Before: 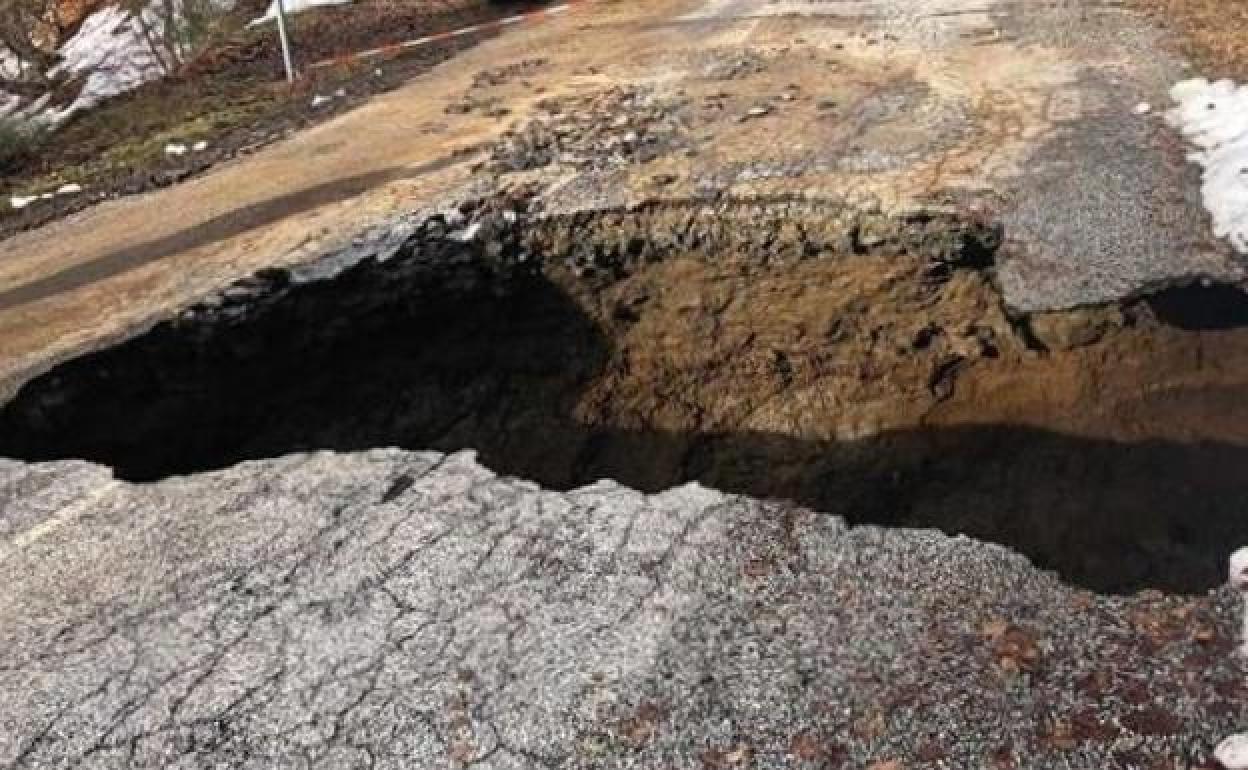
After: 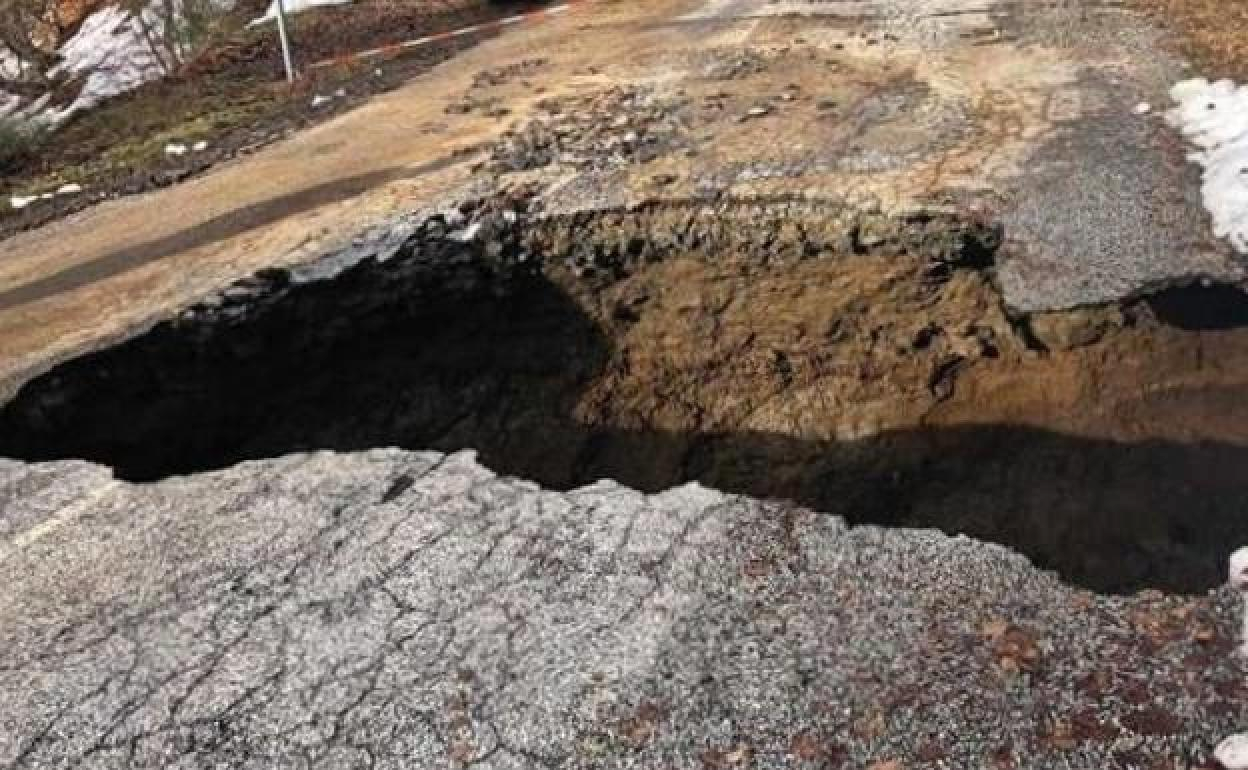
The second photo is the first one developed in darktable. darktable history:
shadows and highlights: radius 106.18, shadows 45.95, highlights -67.37, low approximation 0.01, soften with gaussian
